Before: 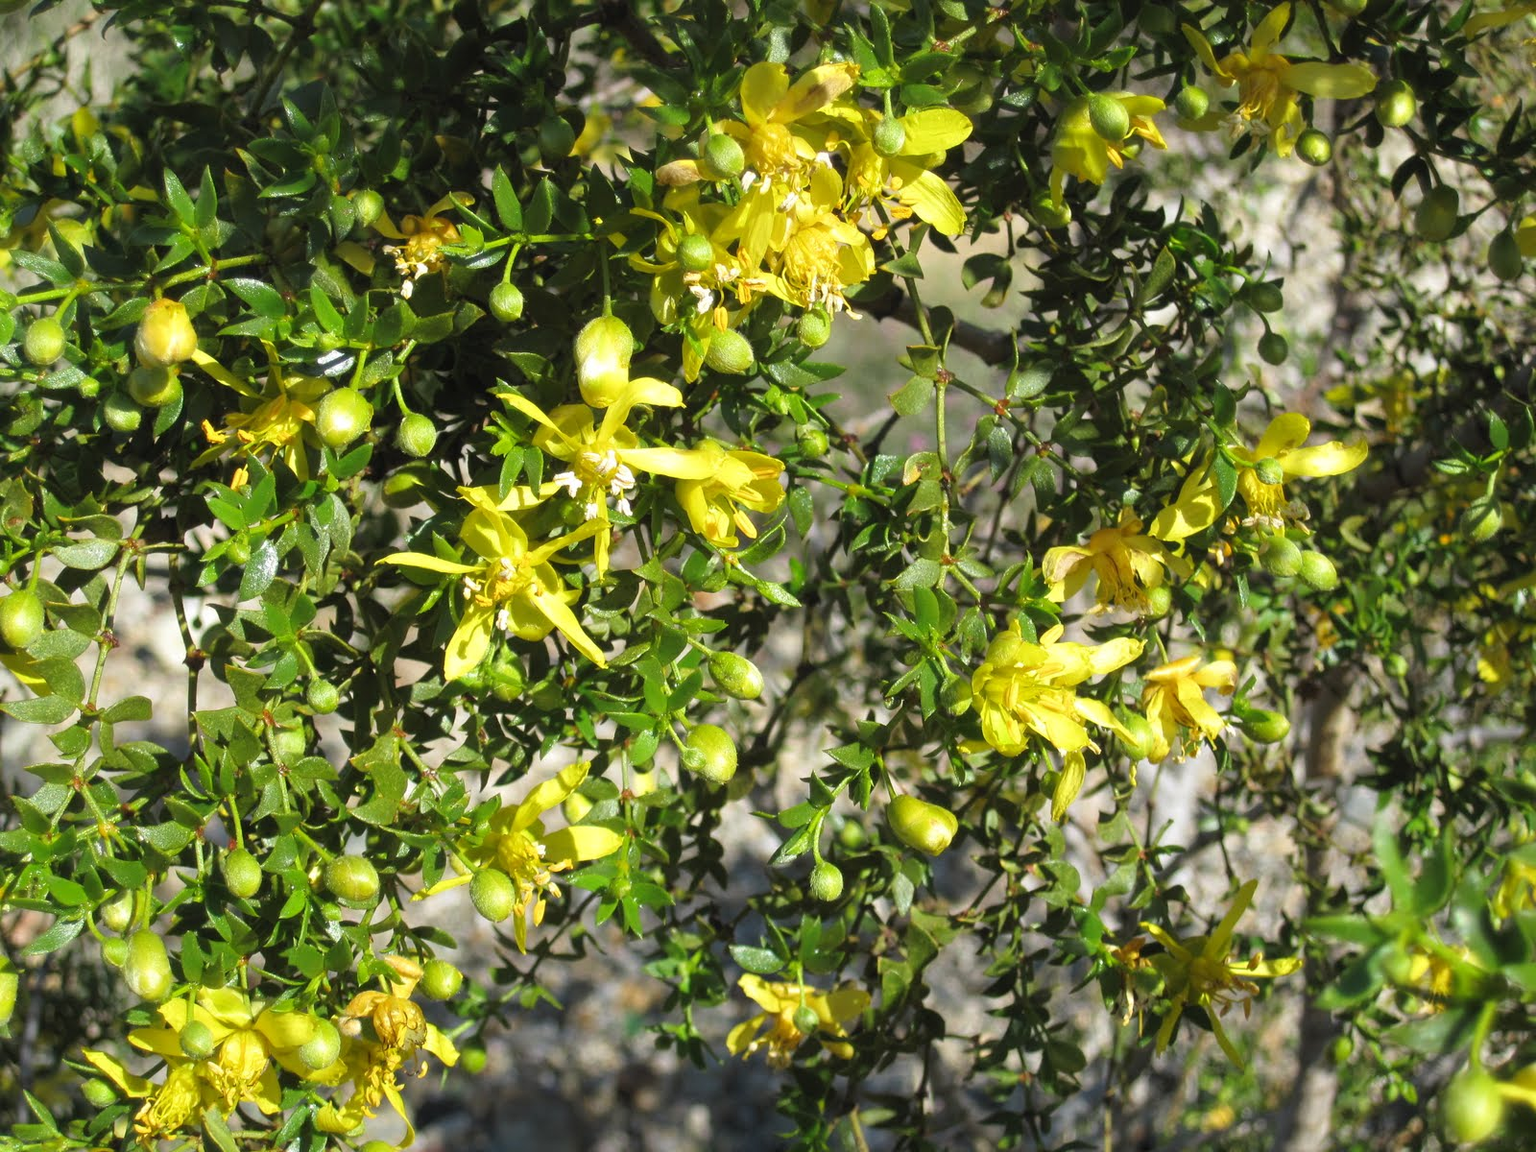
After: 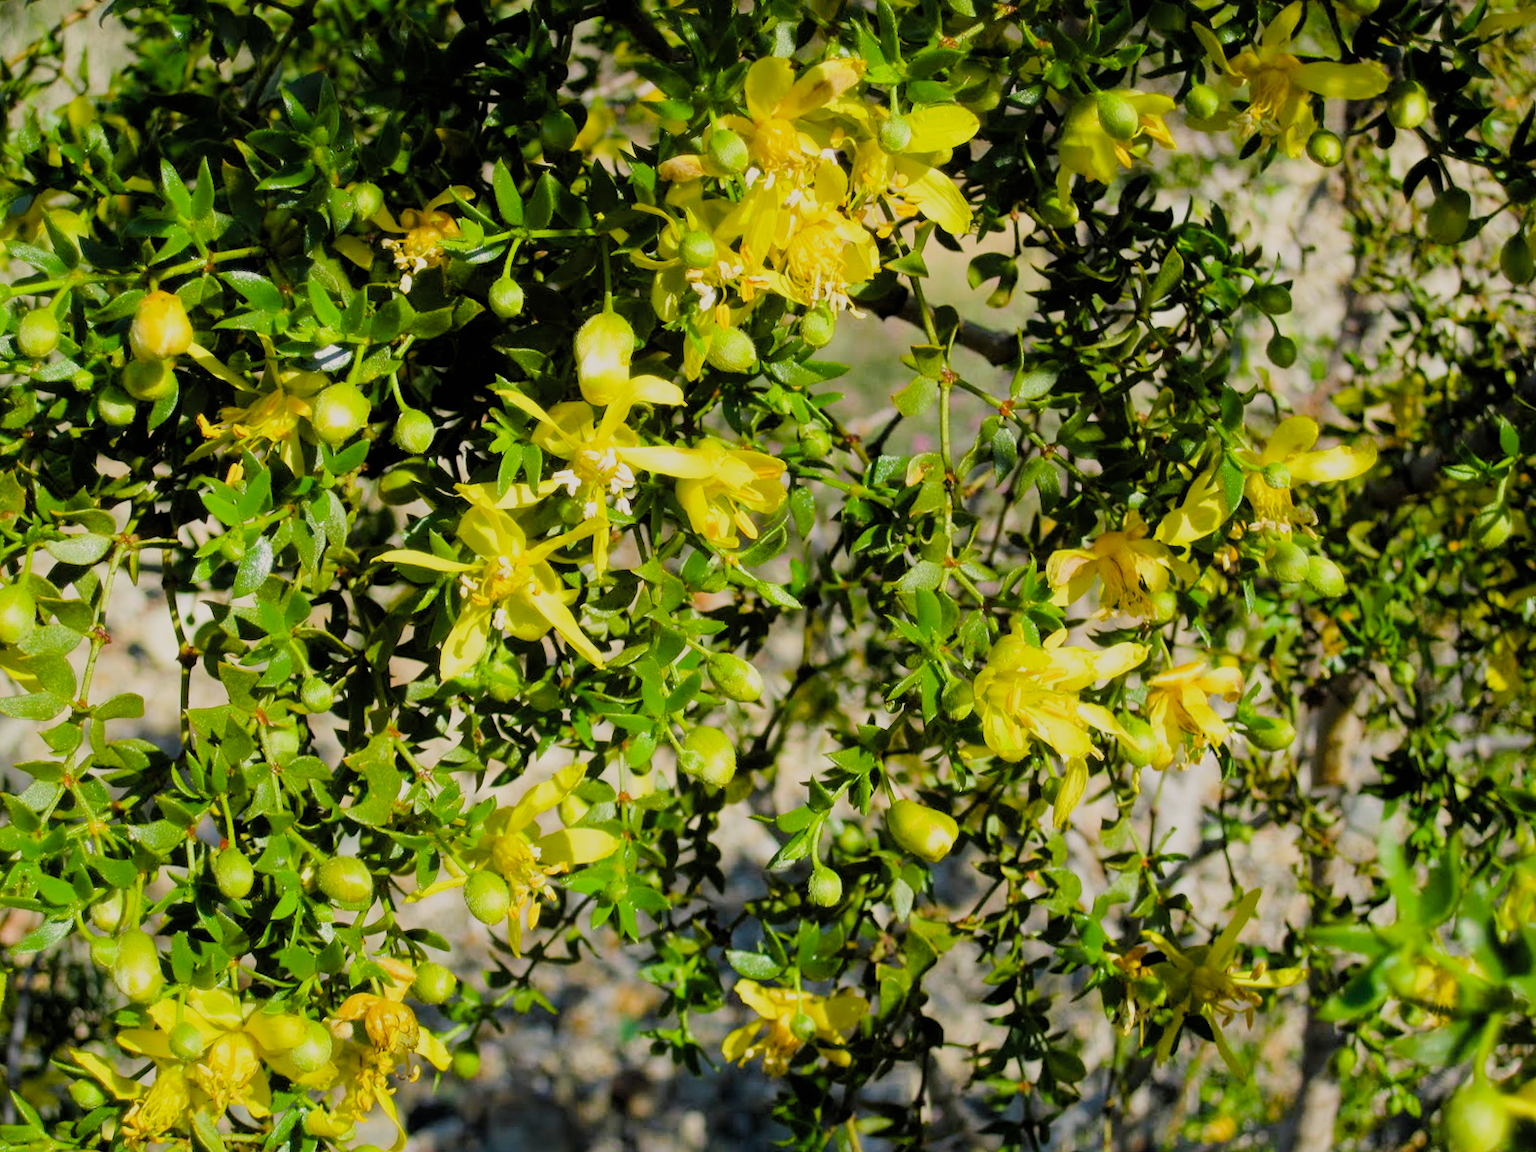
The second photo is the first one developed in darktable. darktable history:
crop and rotate: angle -0.5°
color balance rgb: shadows lift › chroma 1%, shadows lift › hue 240.84°, highlights gain › chroma 2%, highlights gain › hue 73.2°, global offset › luminance -0.5%, perceptual saturation grading › global saturation 20%, perceptual saturation grading › highlights -25%, perceptual saturation grading › shadows 50%, global vibrance 15%
contrast brightness saturation: contrast 0.03, brightness 0.06, saturation 0.13
filmic rgb: black relative exposure -9.22 EV, white relative exposure 6.77 EV, hardness 3.07, contrast 1.05
